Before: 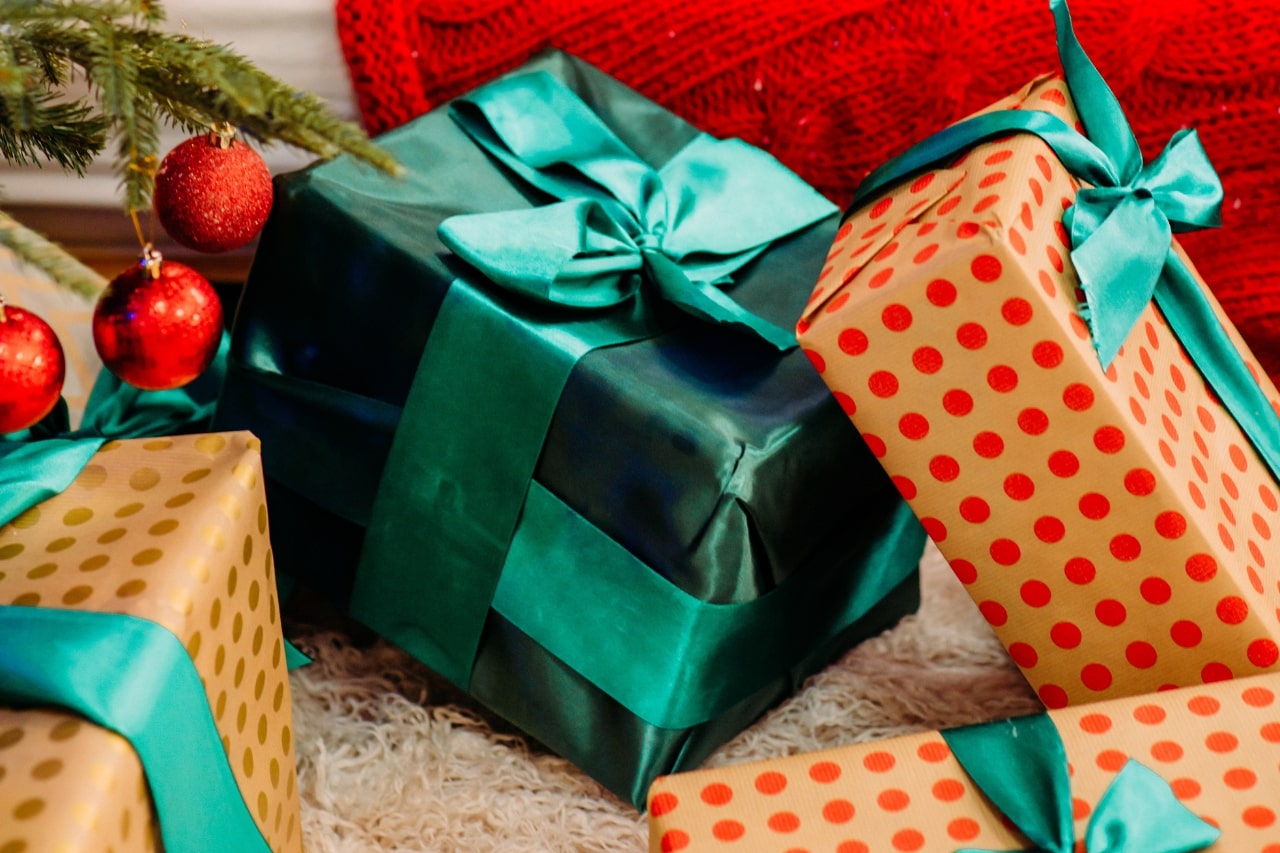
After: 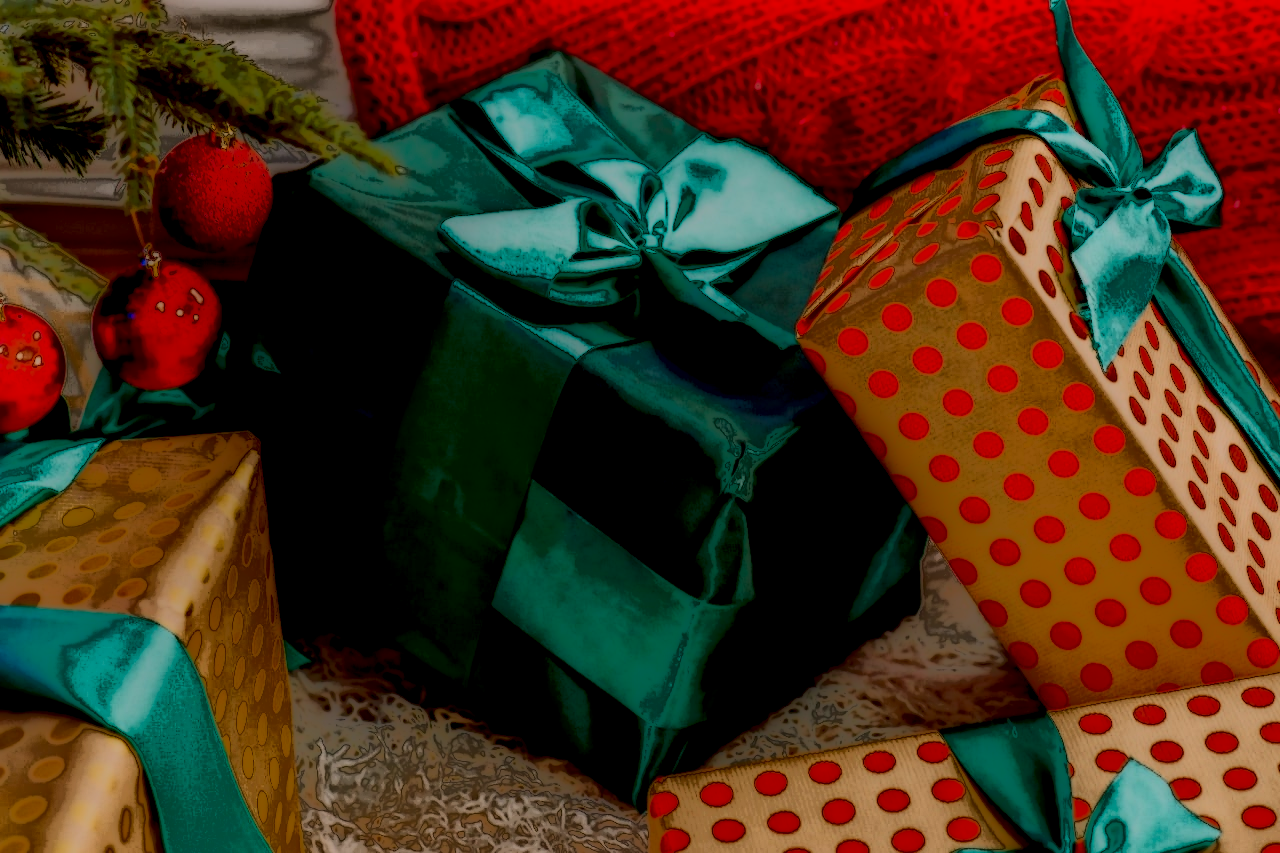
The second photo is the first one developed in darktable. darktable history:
local contrast: highlights 0%, shadows 198%, detail 164%, midtone range 0.001
fill light: exposure -0.73 EV, center 0.69, width 2.2
